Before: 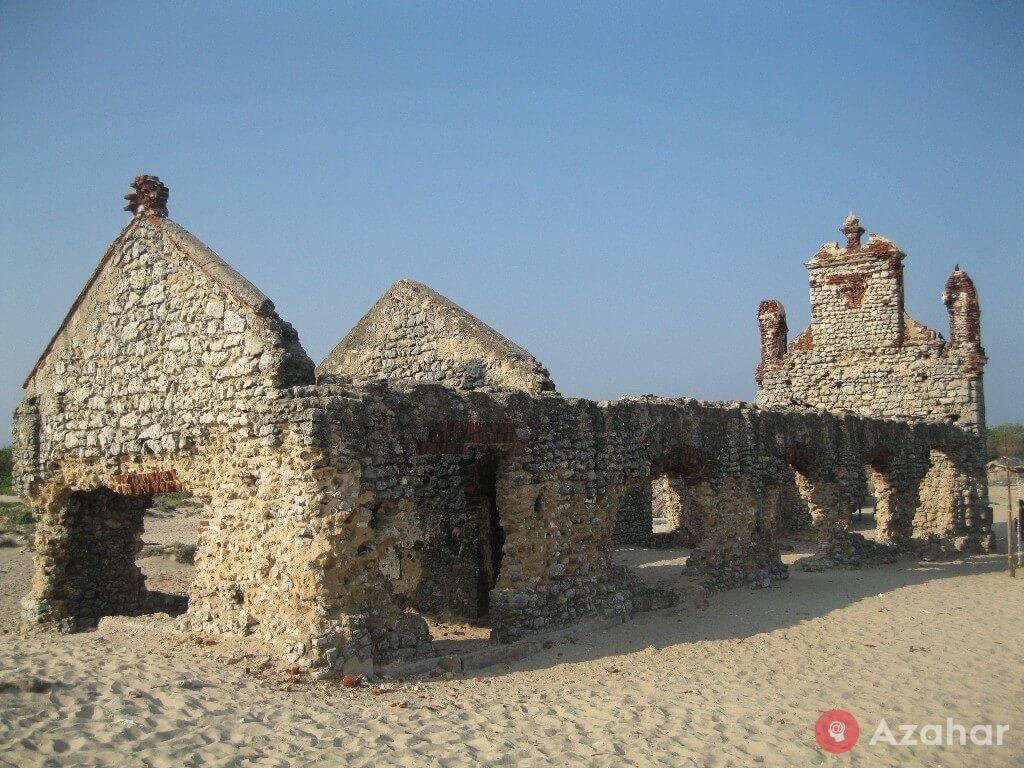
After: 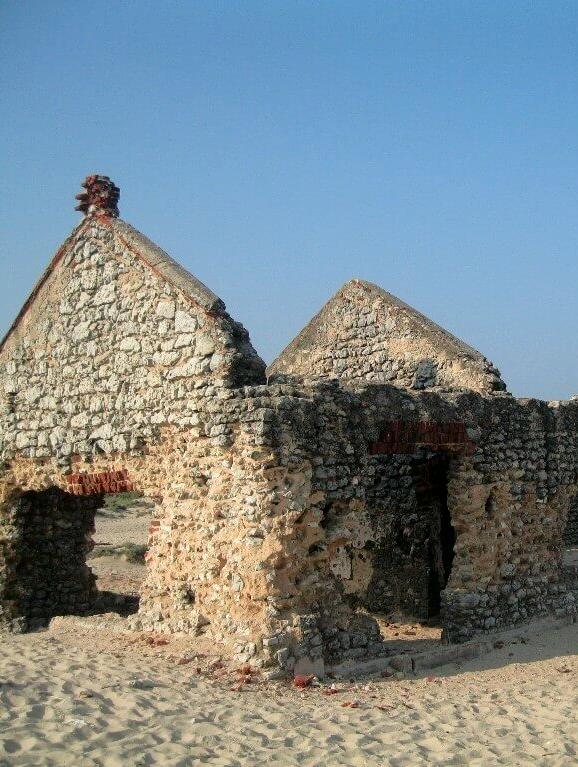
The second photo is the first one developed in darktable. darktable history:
tone curve: curves: ch0 [(0, 0) (0.126, 0.061) (0.362, 0.382) (0.498, 0.498) (0.706, 0.712) (1, 1)]; ch1 [(0, 0) (0.5, 0.497) (0.55, 0.578) (1, 1)]; ch2 [(0, 0) (0.44, 0.424) (0.489, 0.486) (0.537, 0.538) (1, 1)], color space Lab, independent channels, preserve colors none
local contrast: highlights 100%, shadows 100%, detail 119%, midtone range 0.2
crop: left 4.823%, right 38.694%
